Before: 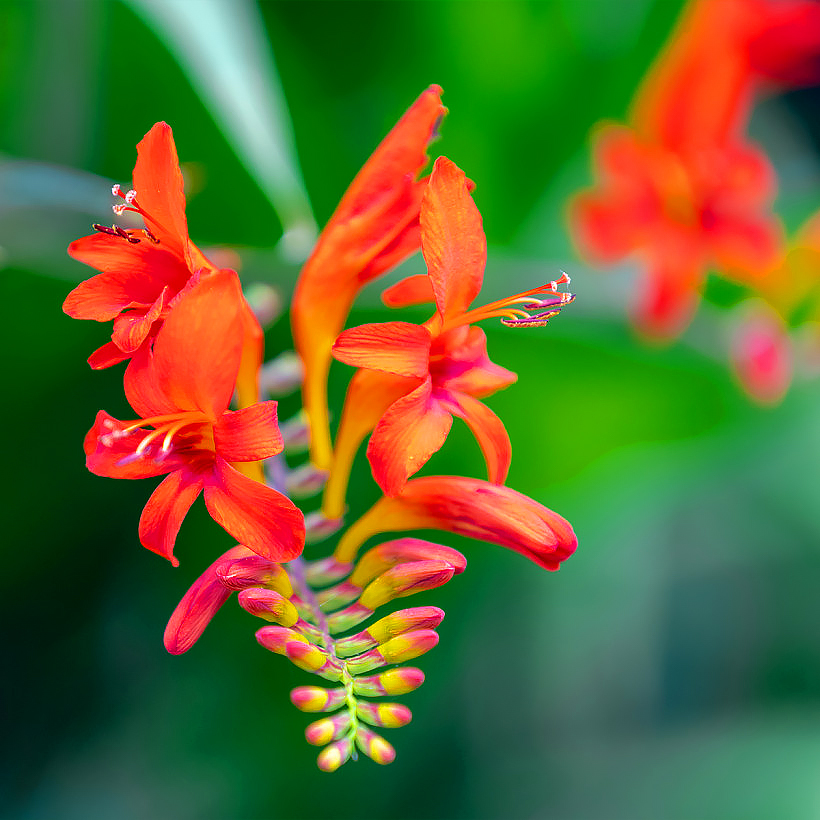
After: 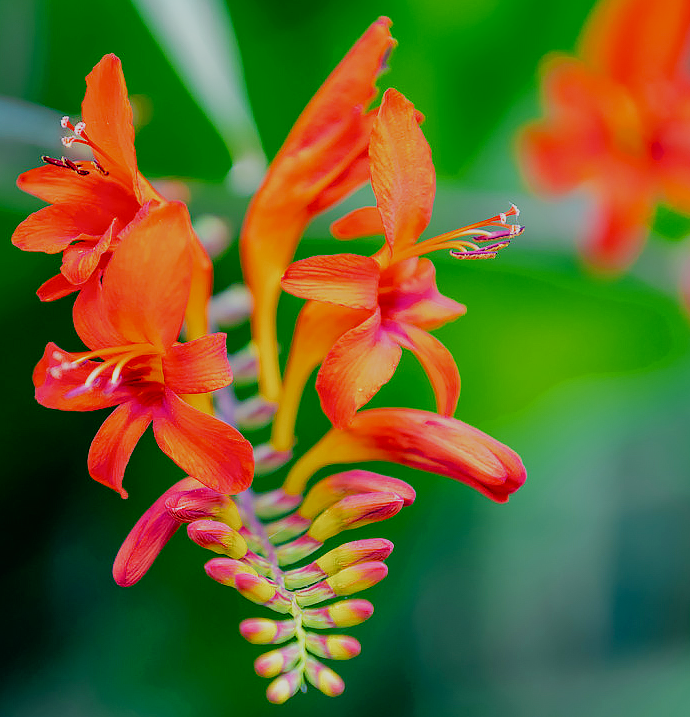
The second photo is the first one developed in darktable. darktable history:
crop: left 6.298%, top 8.385%, right 9.54%, bottom 4.071%
filmic rgb: black relative exposure -7.65 EV, white relative exposure 4.56 EV, hardness 3.61, add noise in highlights 0.001, preserve chrominance no, color science v3 (2019), use custom middle-gray values true, contrast in highlights soft
